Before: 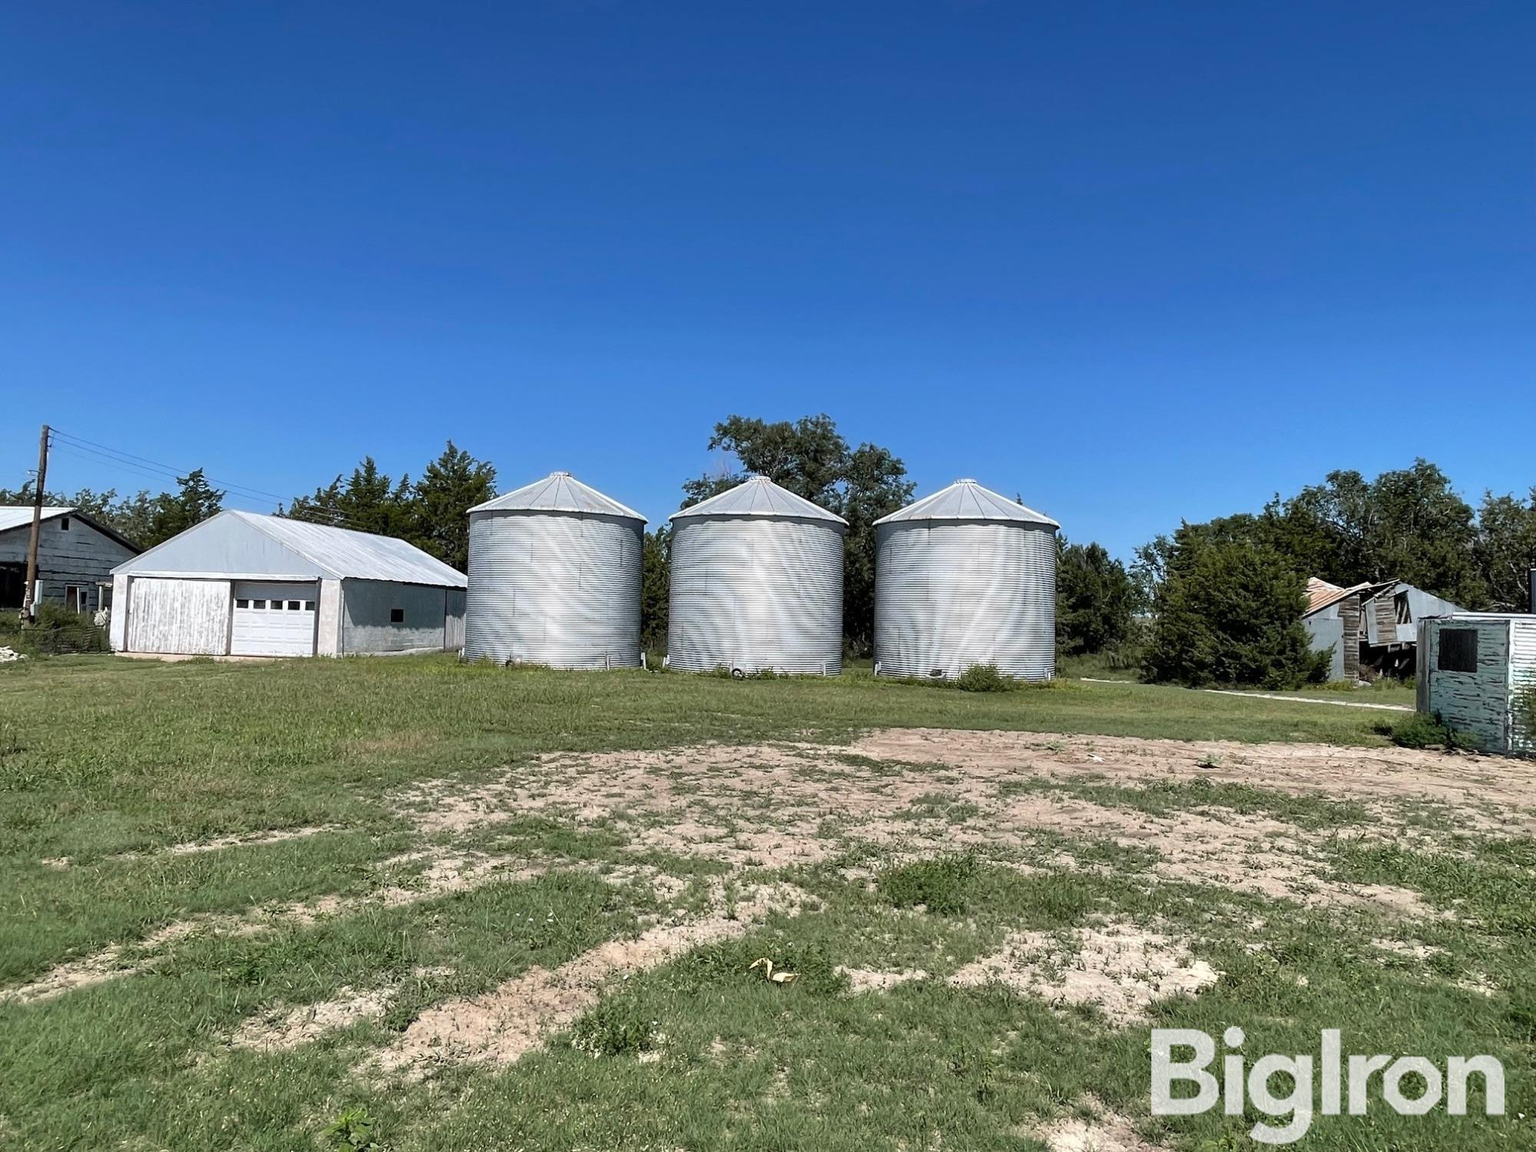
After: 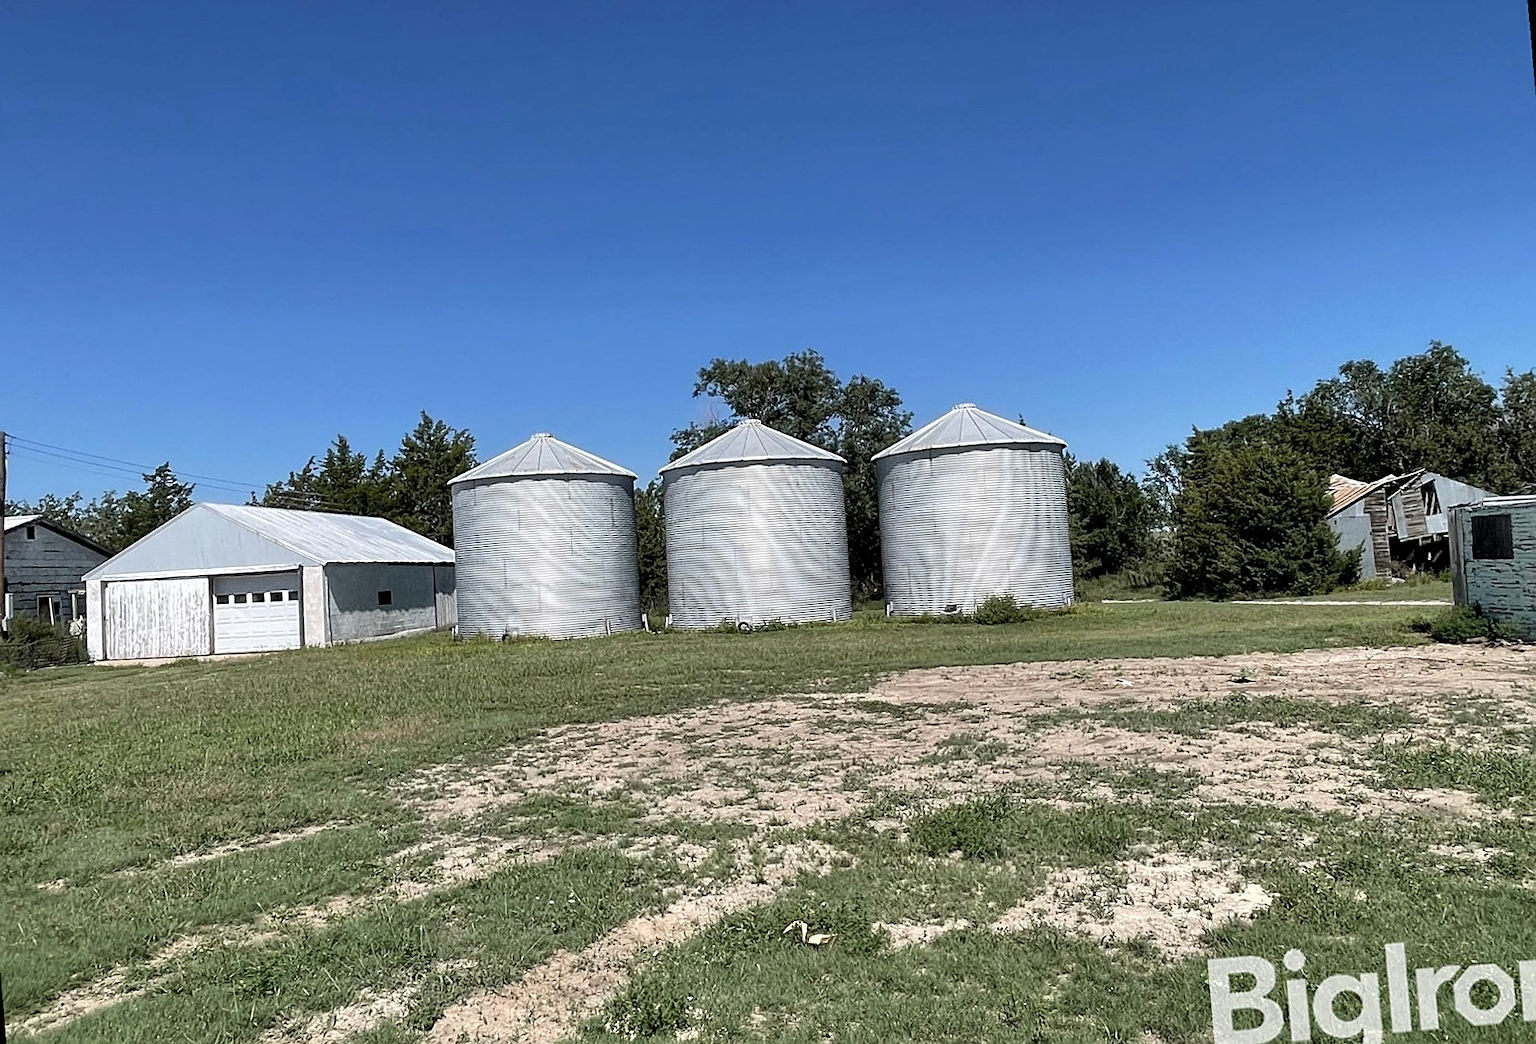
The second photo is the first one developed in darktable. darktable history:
contrast brightness saturation: saturation -0.1
sharpen: on, module defaults
rotate and perspective: rotation -5°, crop left 0.05, crop right 0.952, crop top 0.11, crop bottom 0.89
local contrast: highlights 100%, shadows 100%, detail 120%, midtone range 0.2
